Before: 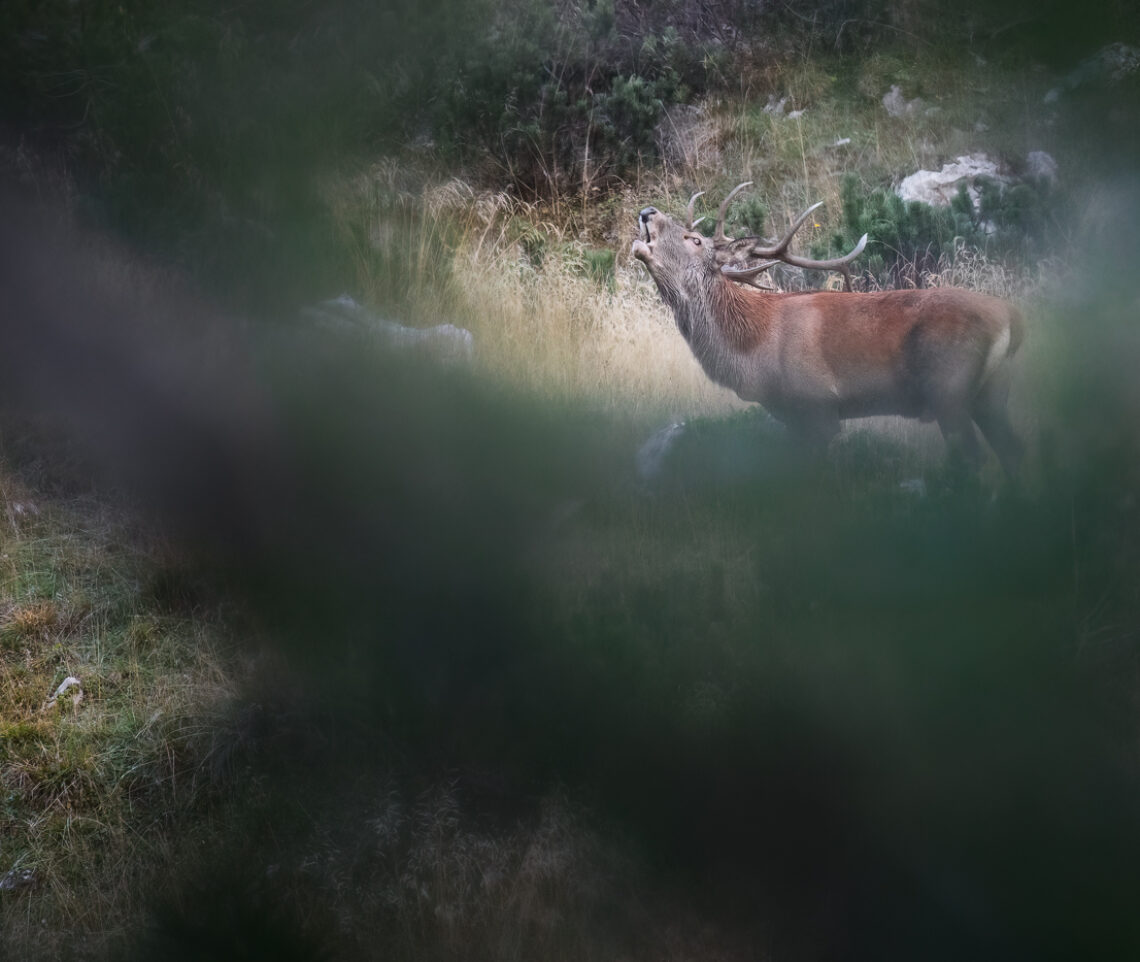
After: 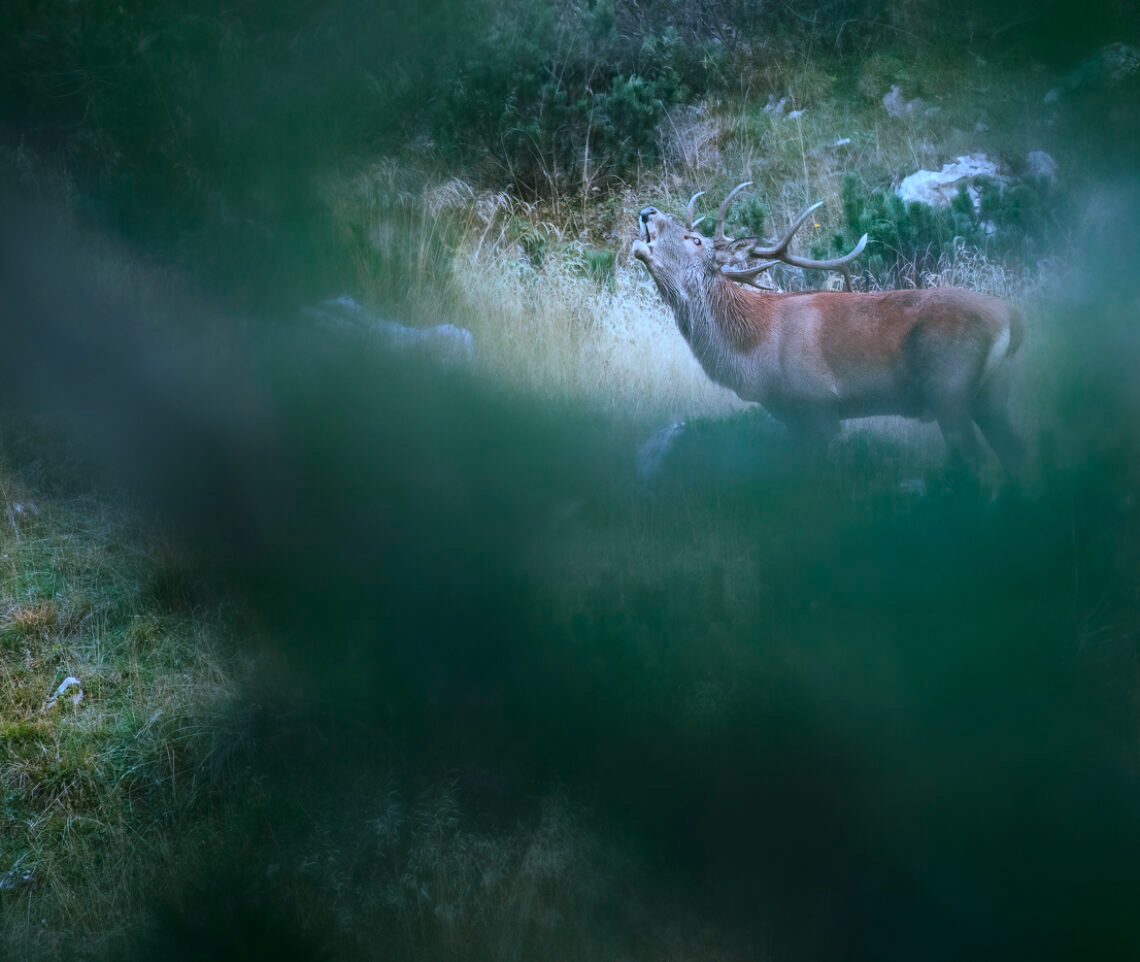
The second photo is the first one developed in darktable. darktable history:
color balance rgb: shadows lift › chroma 11.71%, shadows lift › hue 133.46°, highlights gain › chroma 4%, highlights gain › hue 200.2°, perceptual saturation grading › global saturation 18.05%
color calibration: output R [1.063, -0.012, -0.003, 0], output B [-0.079, 0.047, 1, 0], illuminant custom, x 0.389, y 0.387, temperature 3838.64 K
